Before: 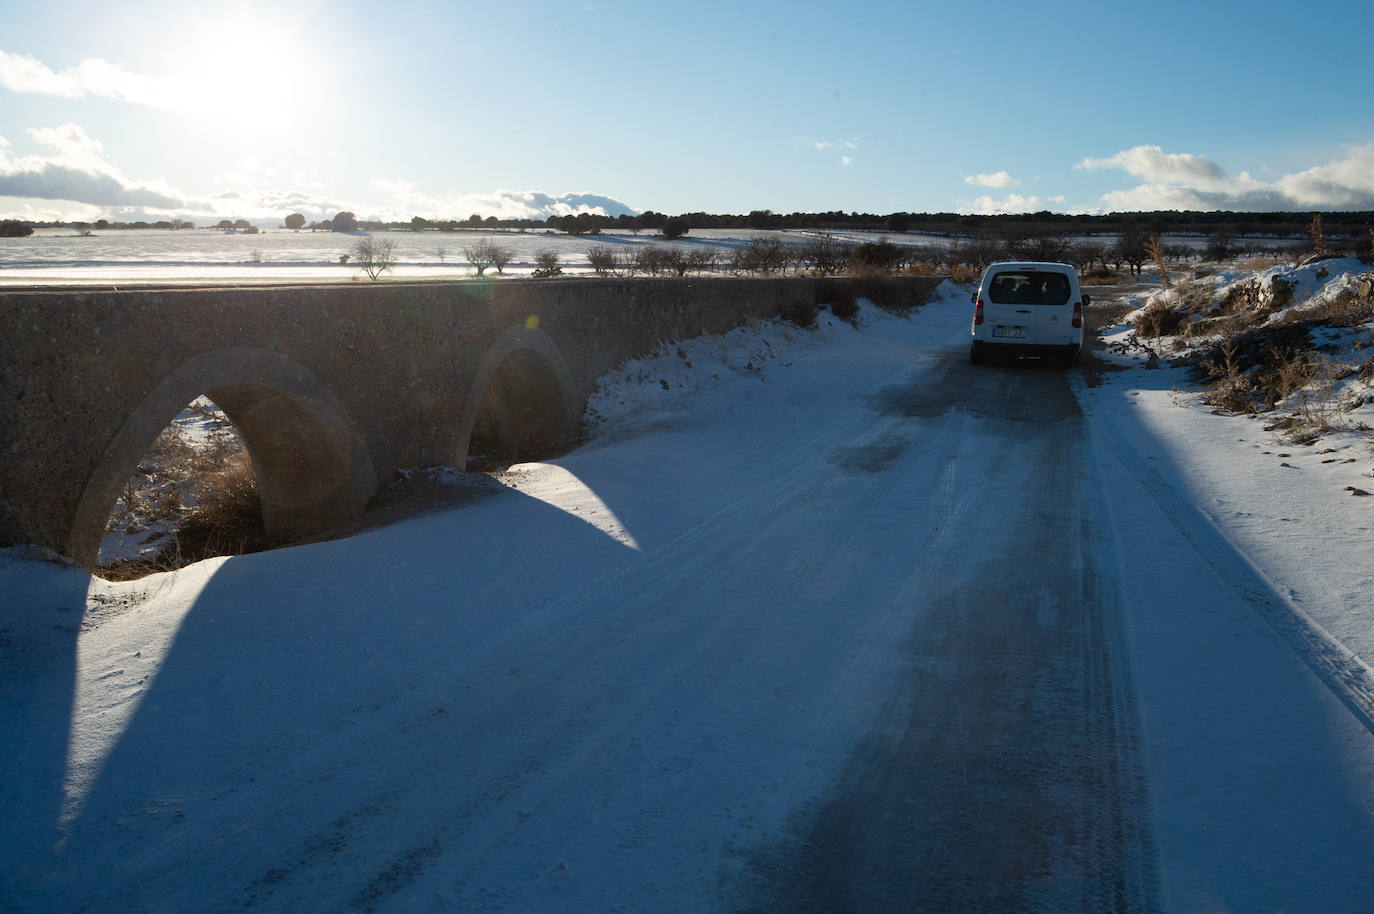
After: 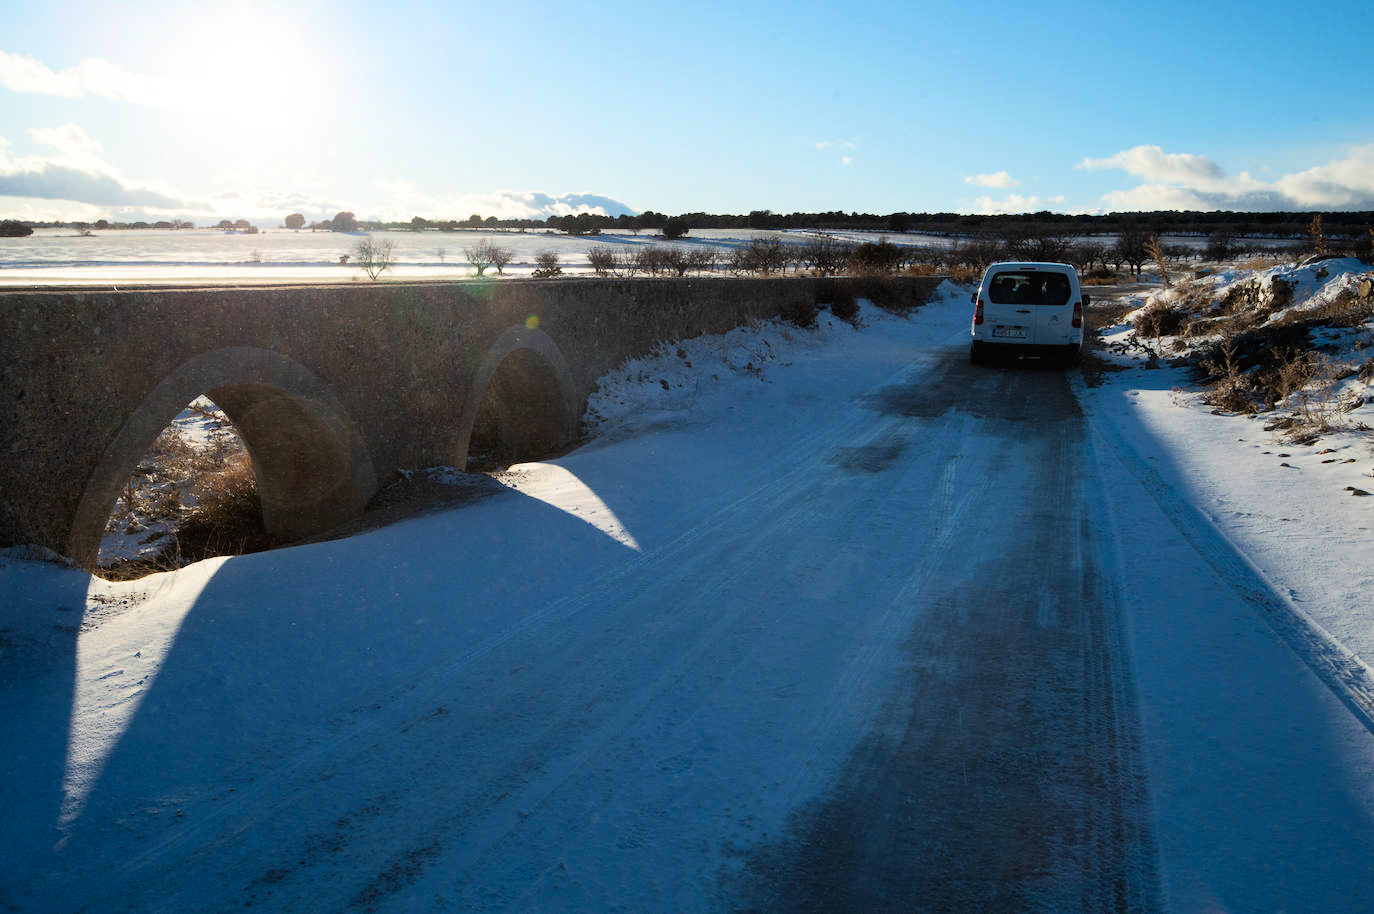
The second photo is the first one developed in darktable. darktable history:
tone curve: curves: ch0 [(0, 0) (0.004, 0.001) (0.133, 0.112) (0.325, 0.362) (0.832, 0.893) (1, 1)], color space Lab, linked channels, preserve colors none
contrast brightness saturation: contrast 0.04, saturation 0.16
